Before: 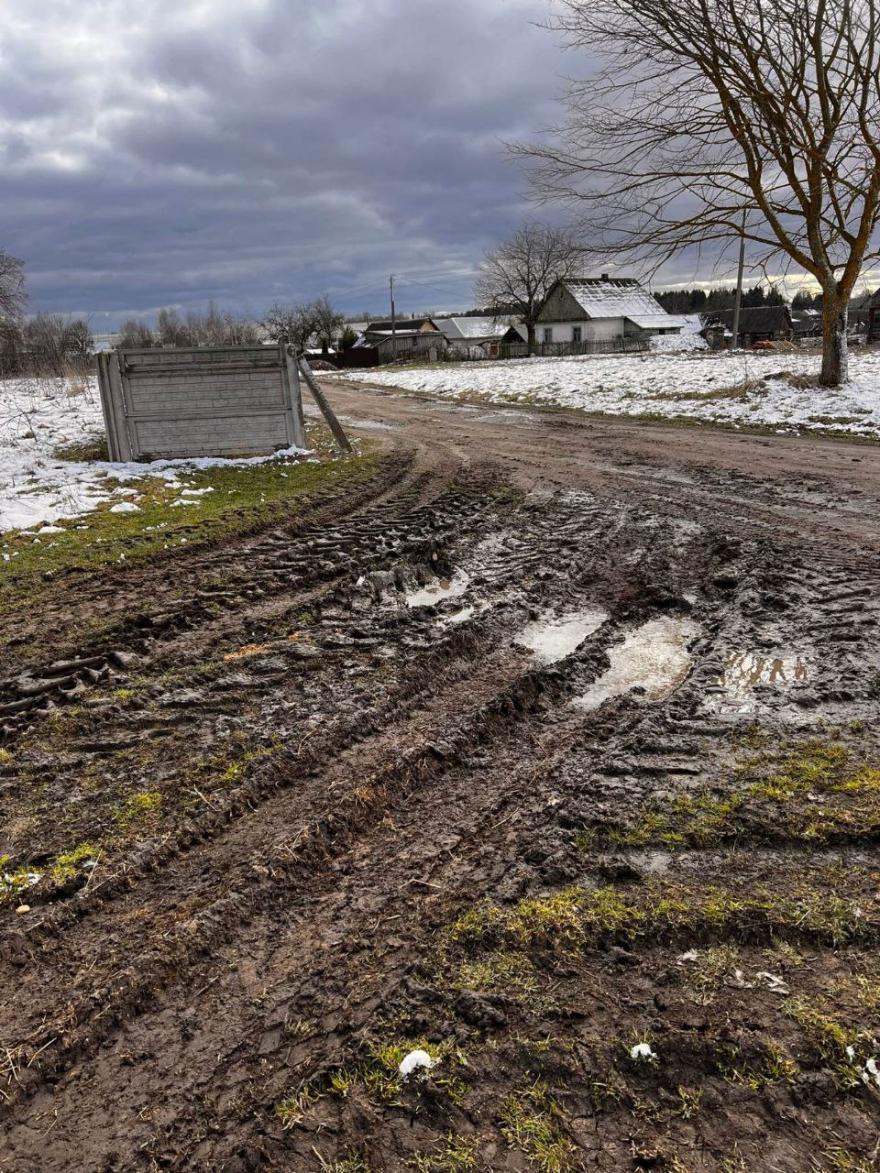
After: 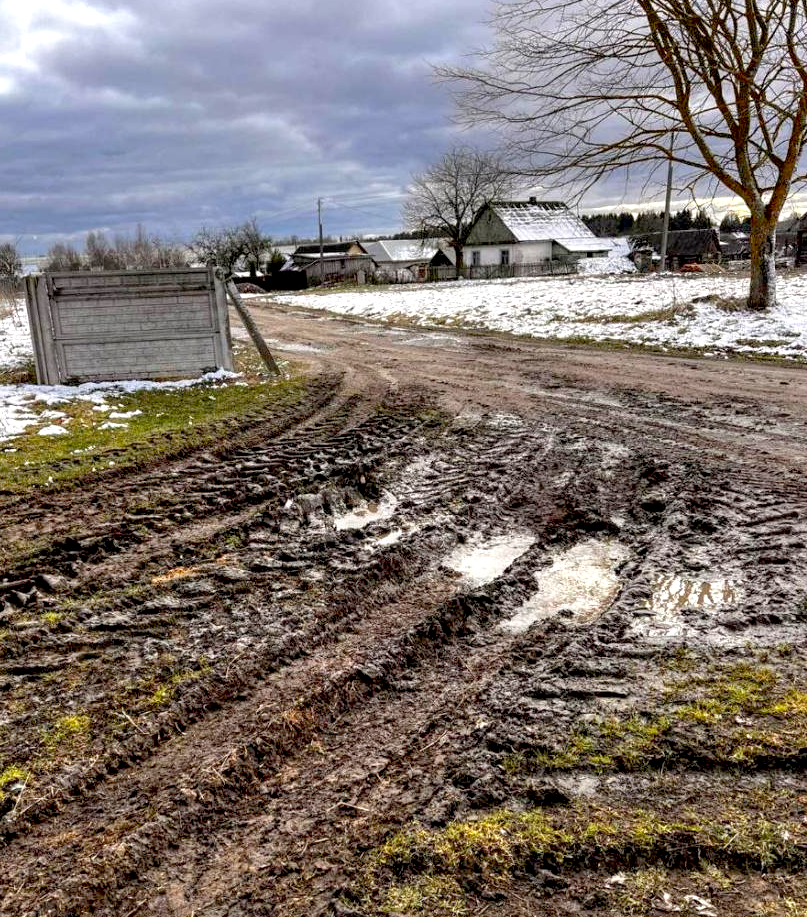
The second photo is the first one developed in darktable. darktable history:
crop: left 8.232%, top 6.58%, bottom 15.234%
local contrast: detail 109%
exposure: black level correction 0.012, exposure 0.701 EV, compensate highlight preservation false
